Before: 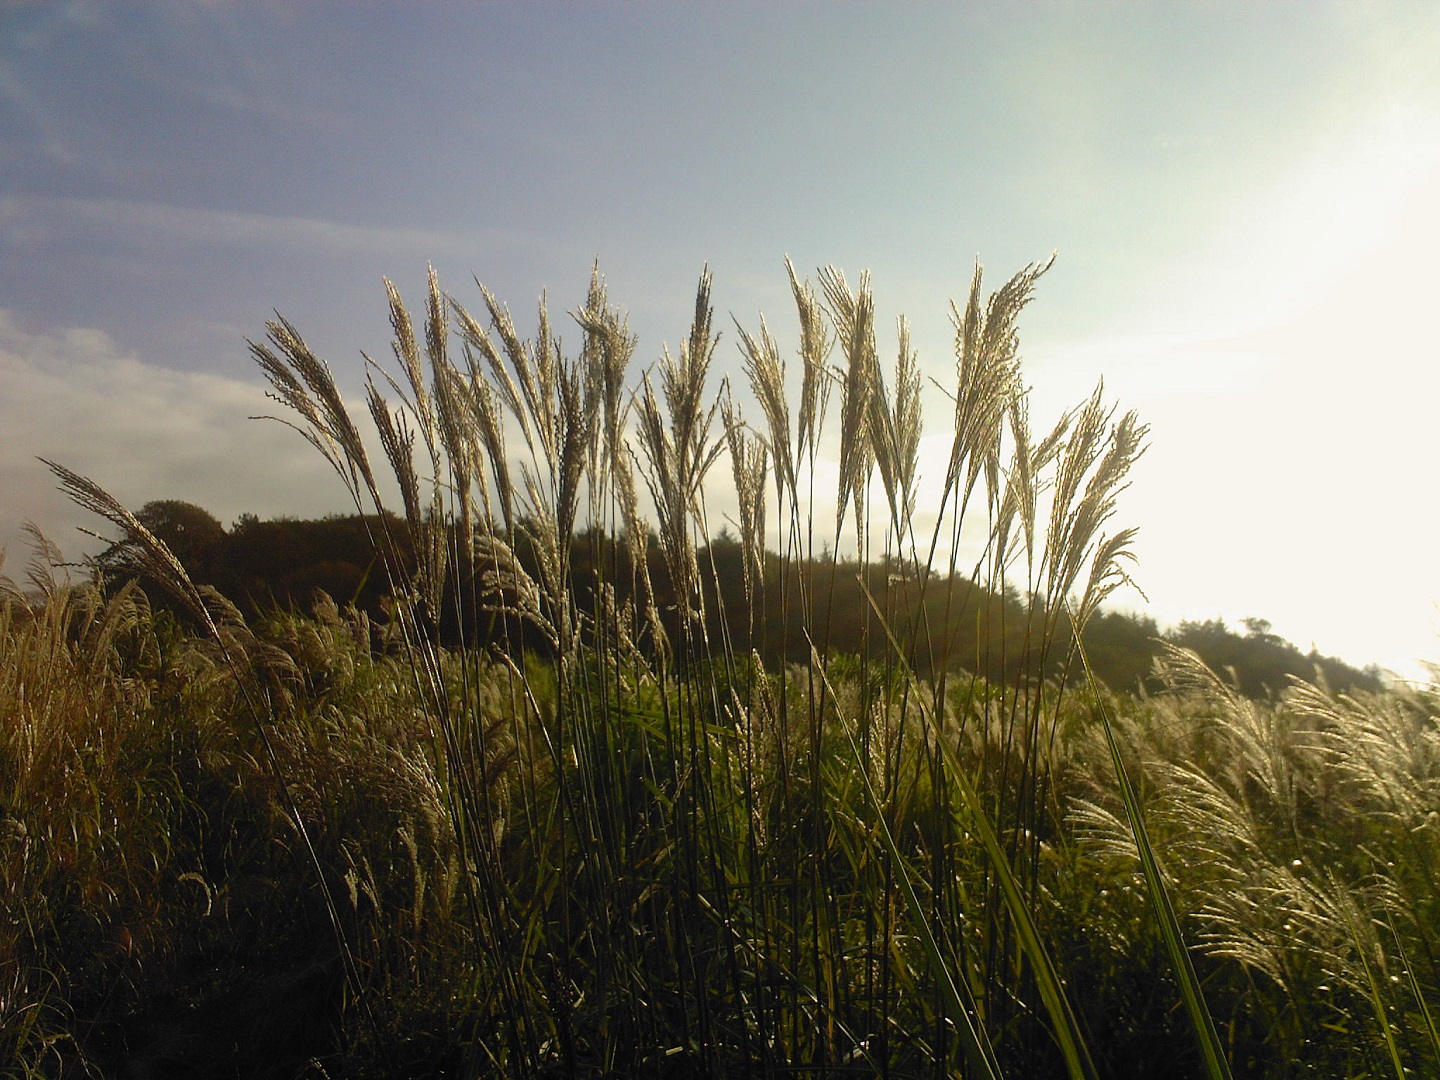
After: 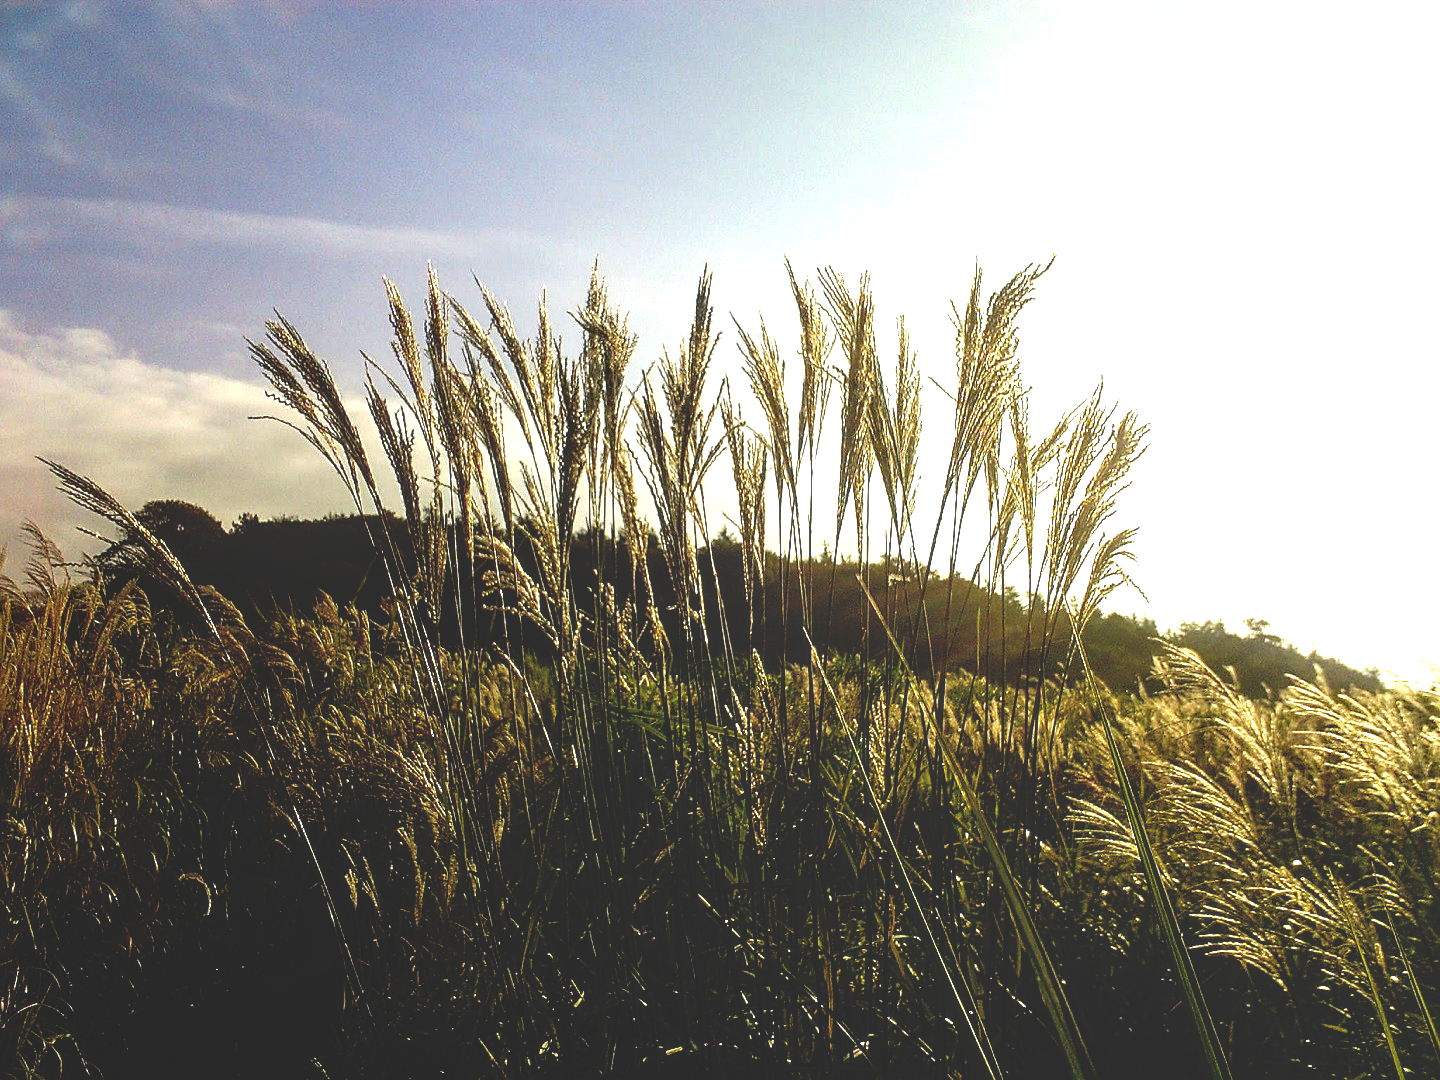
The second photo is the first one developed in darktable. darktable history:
base curve: curves: ch0 [(0, 0.02) (0.083, 0.036) (1, 1)], preserve colors none
local contrast: detail 130%
sharpen: on, module defaults
exposure: exposure 1 EV, compensate highlight preservation false
